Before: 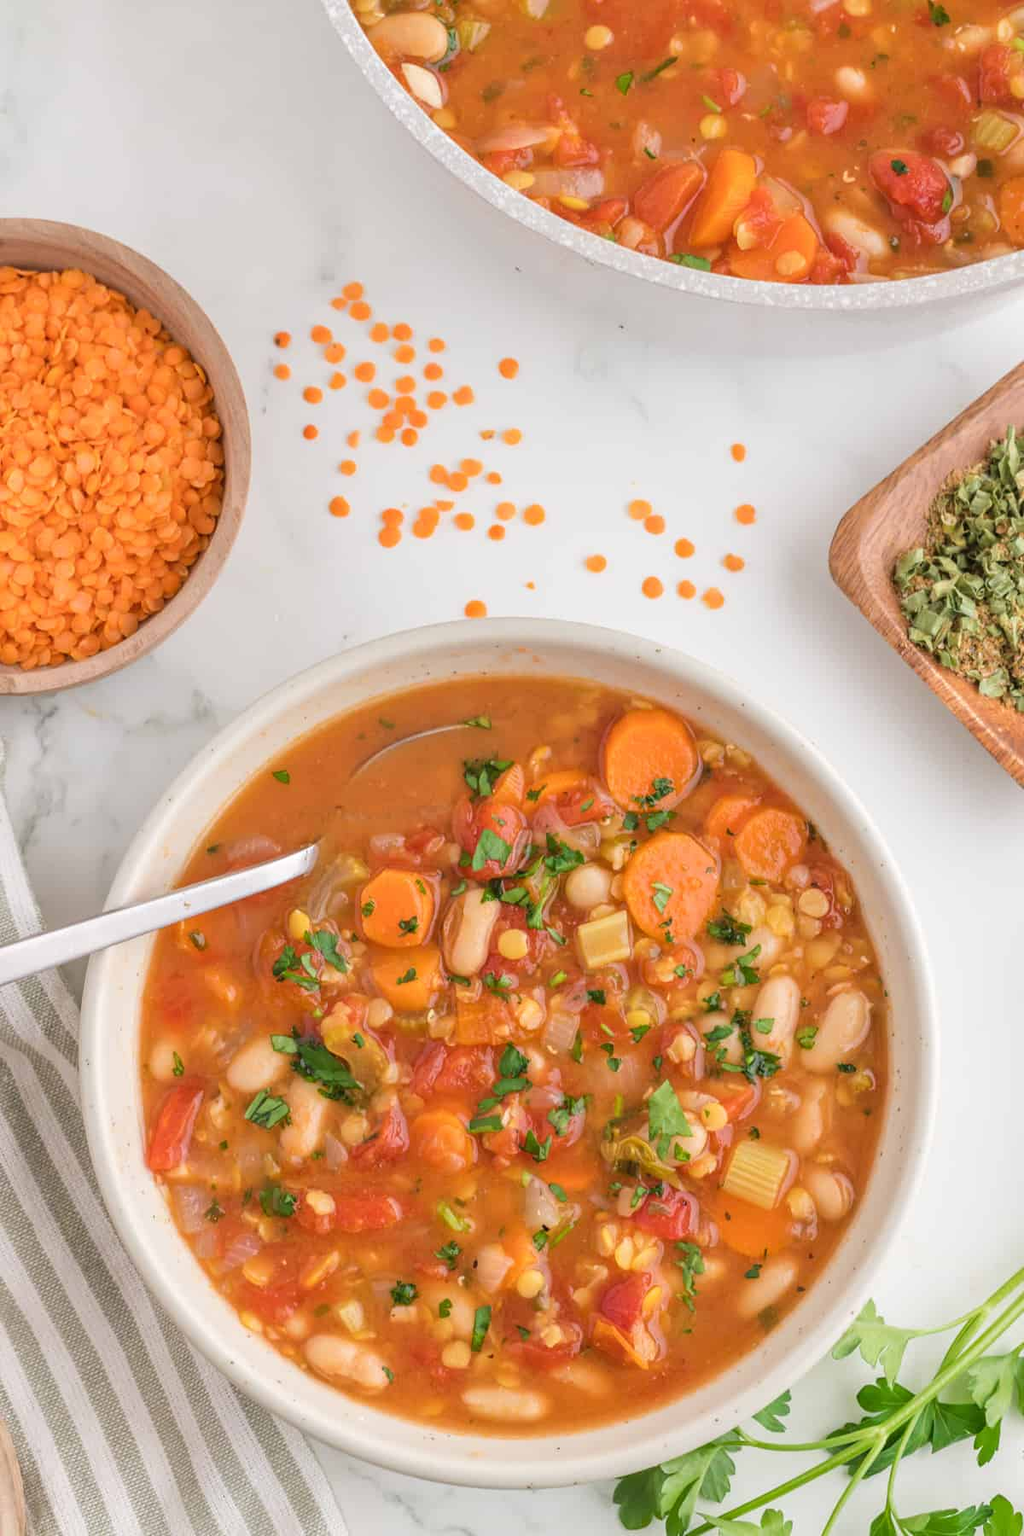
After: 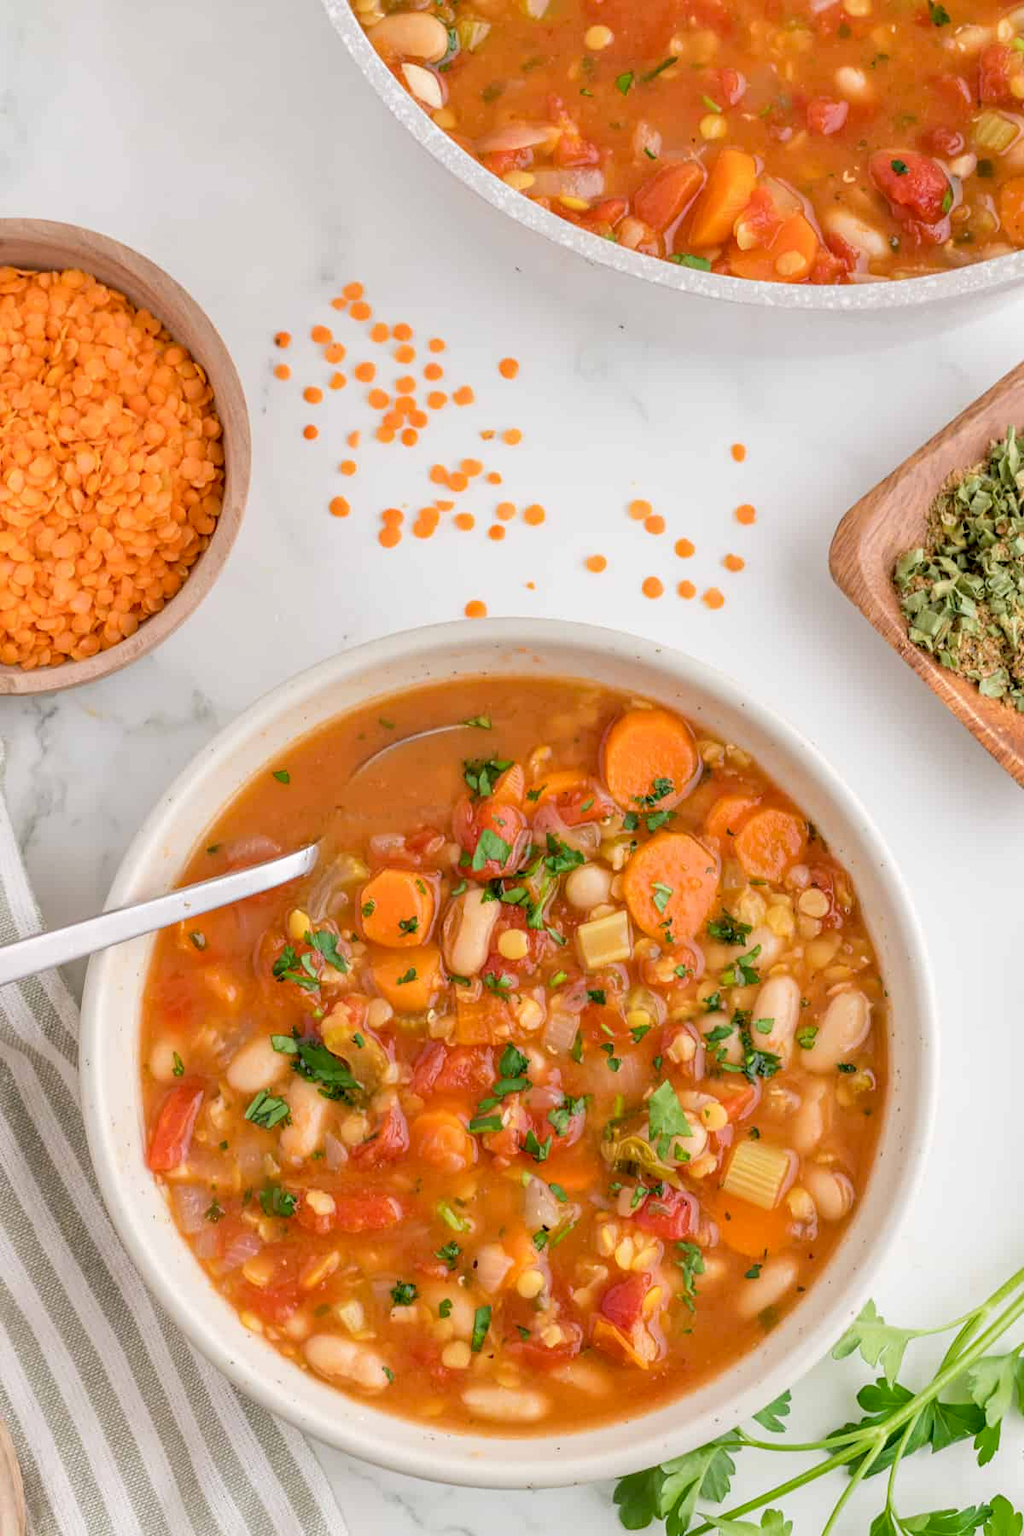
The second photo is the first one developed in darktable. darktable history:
exposure: black level correction 0.012, compensate exposure bias true, compensate highlight preservation false
